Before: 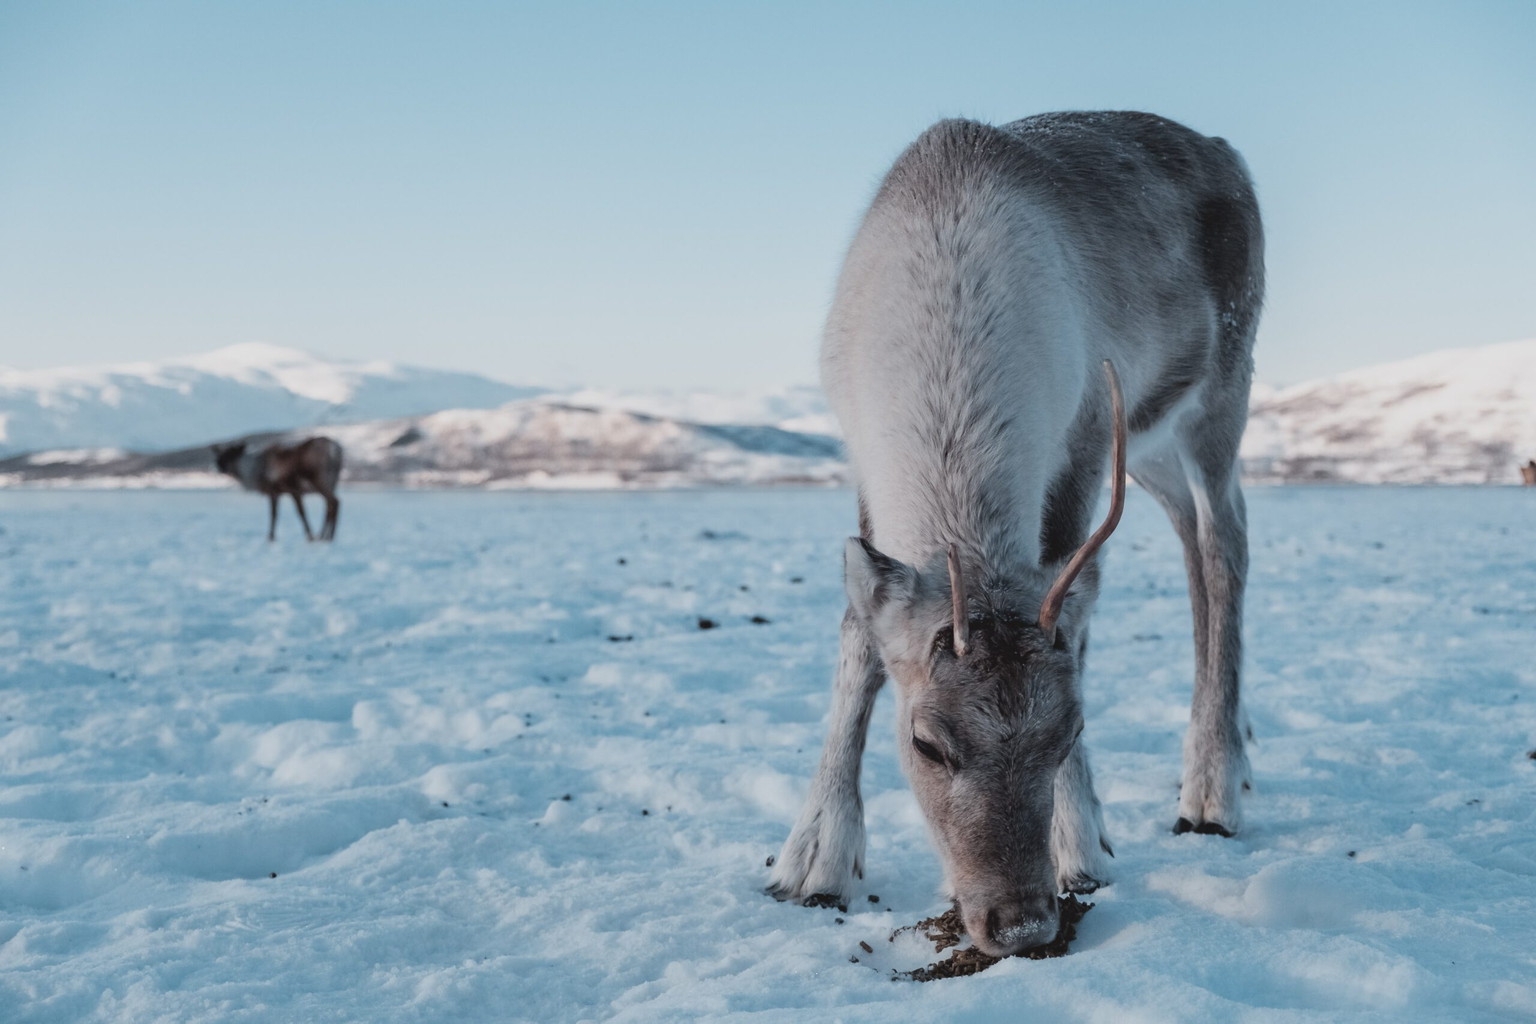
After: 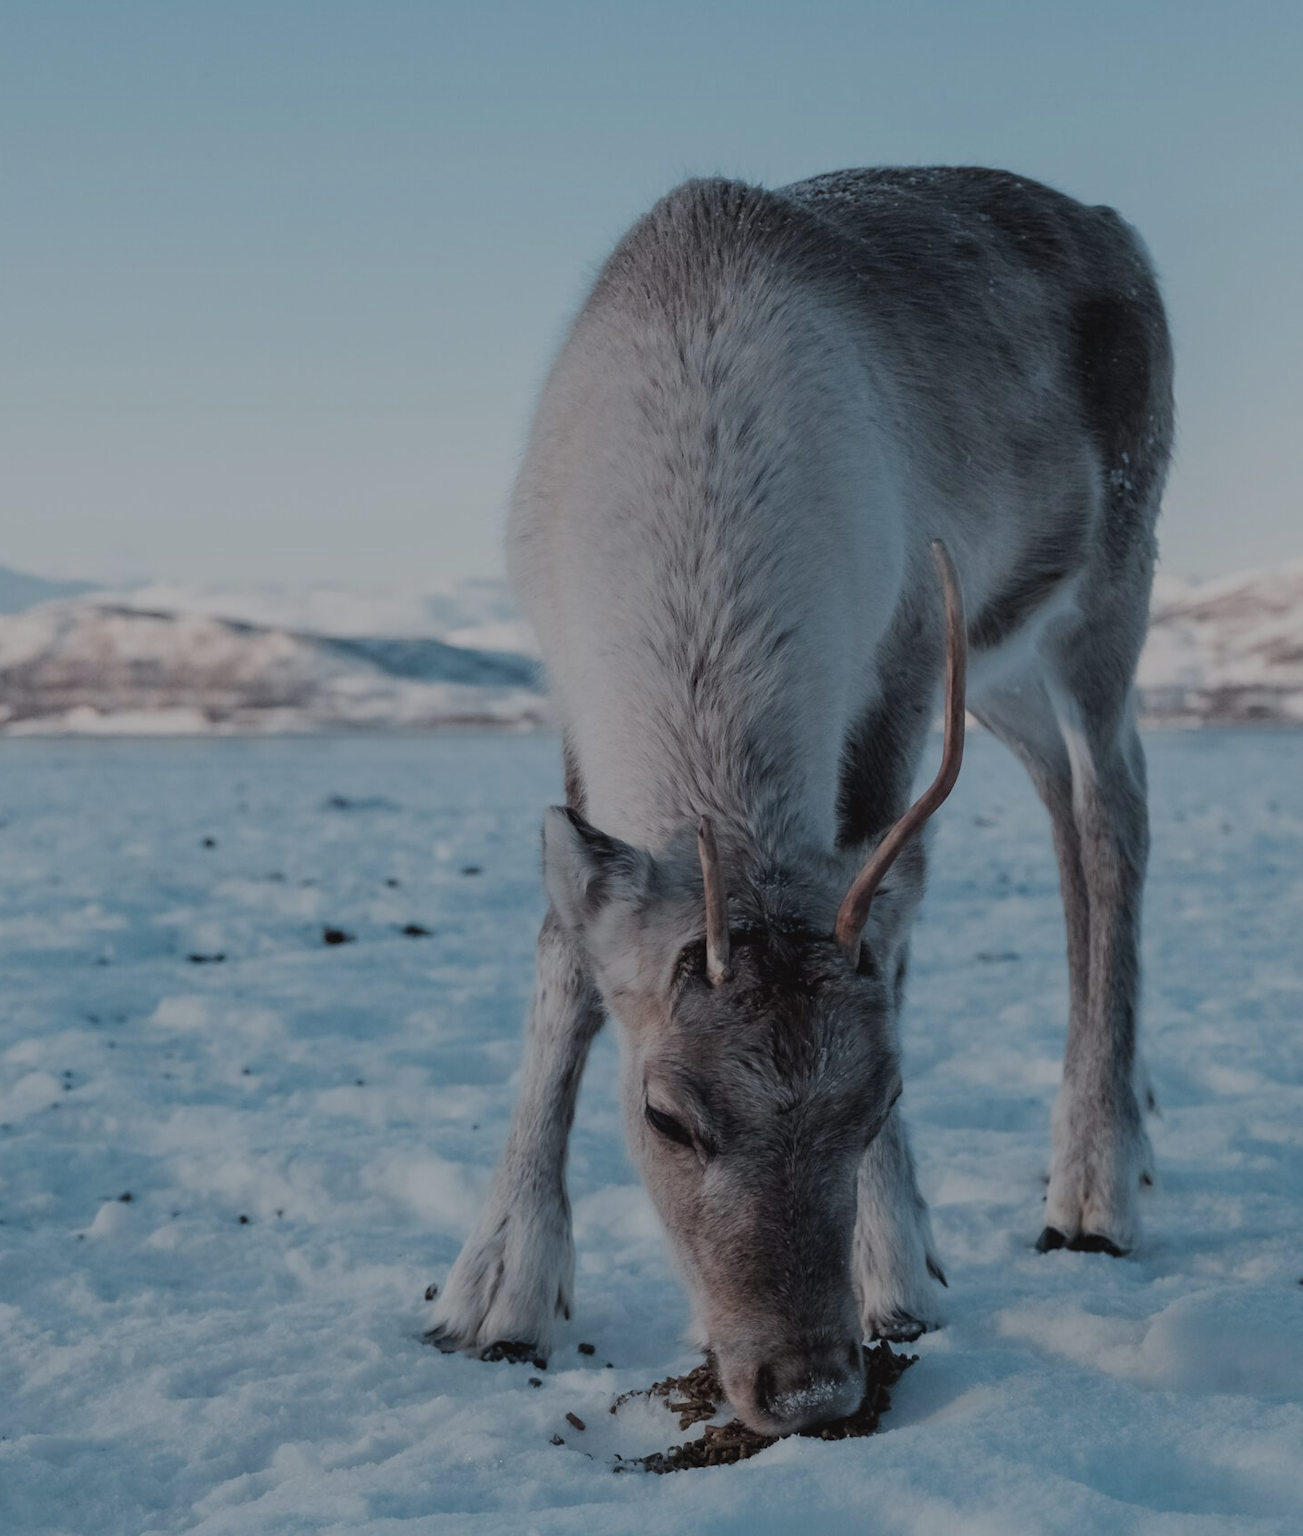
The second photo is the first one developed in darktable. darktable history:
crop: left 31.484%, top 0%, right 11.961%
exposure: black level correction 0, exposure -0.771 EV, compensate highlight preservation false
